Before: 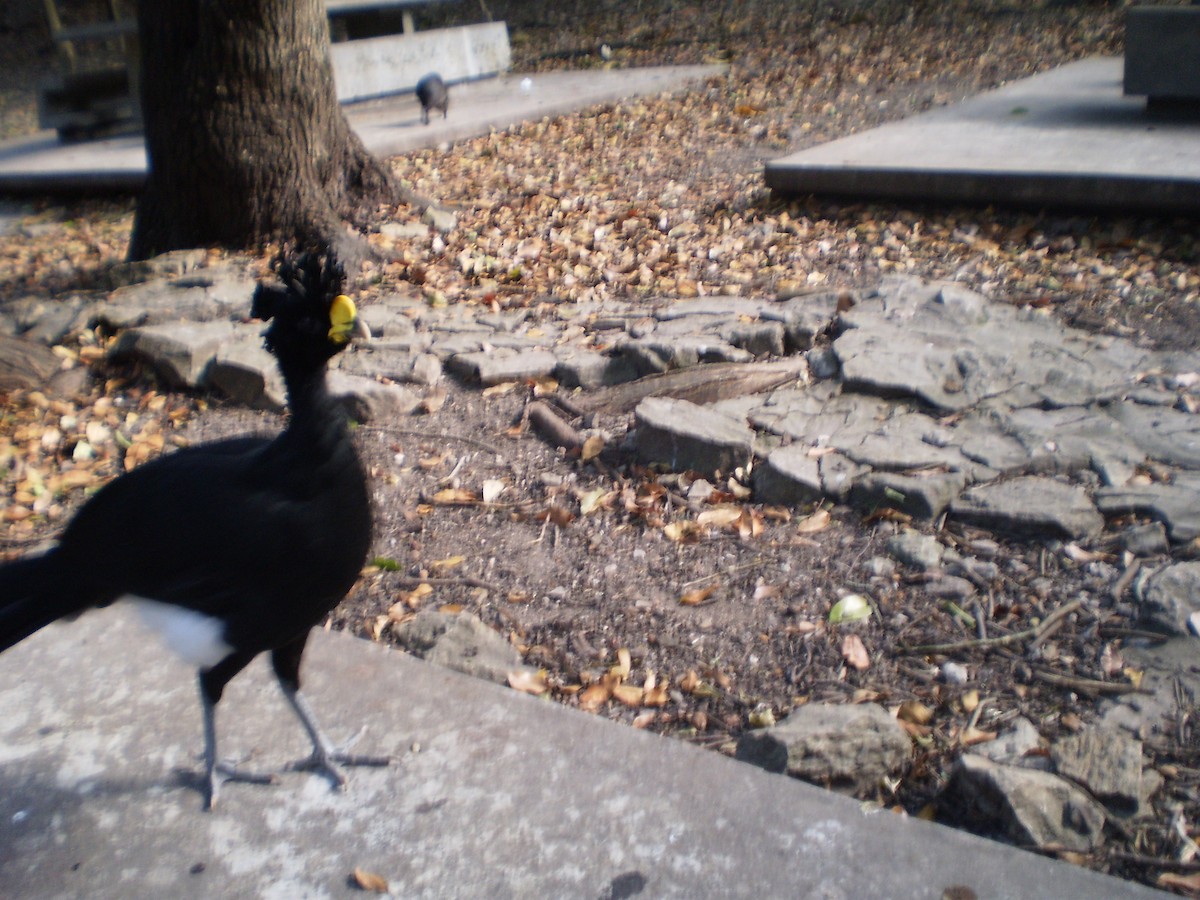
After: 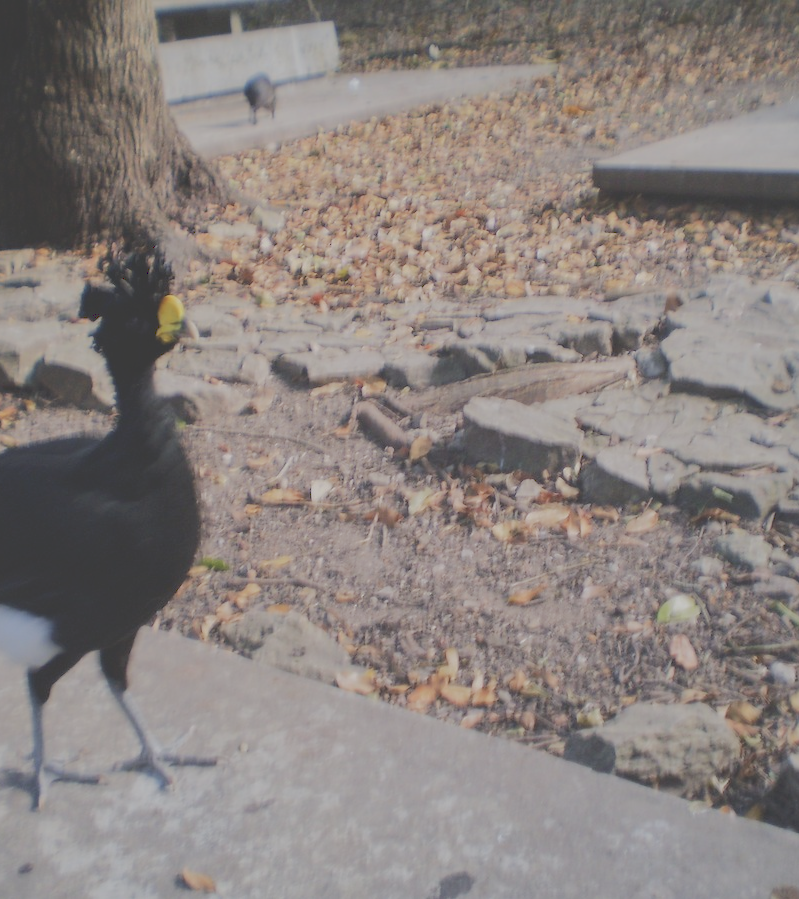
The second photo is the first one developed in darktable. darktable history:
crop and rotate: left 14.408%, right 18.935%
local contrast: detail 109%
tone curve: curves: ch0 [(0, 0) (0.003, 0.238) (0.011, 0.238) (0.025, 0.242) (0.044, 0.256) (0.069, 0.277) (0.1, 0.294) (0.136, 0.315) (0.177, 0.345) (0.224, 0.379) (0.277, 0.419) (0.335, 0.463) (0.399, 0.511) (0.468, 0.566) (0.543, 0.627) (0.623, 0.687) (0.709, 0.75) (0.801, 0.824) (0.898, 0.89) (1, 1)], preserve colors none
tone equalizer: -8 EV -0.015 EV, -7 EV 0.037 EV, -6 EV -0.008 EV, -5 EV 0.007 EV, -4 EV -0.033 EV, -3 EV -0.238 EV, -2 EV -0.672 EV, -1 EV -0.975 EV, +0 EV -0.944 EV, edges refinement/feathering 500, mask exposure compensation -1.57 EV, preserve details no
